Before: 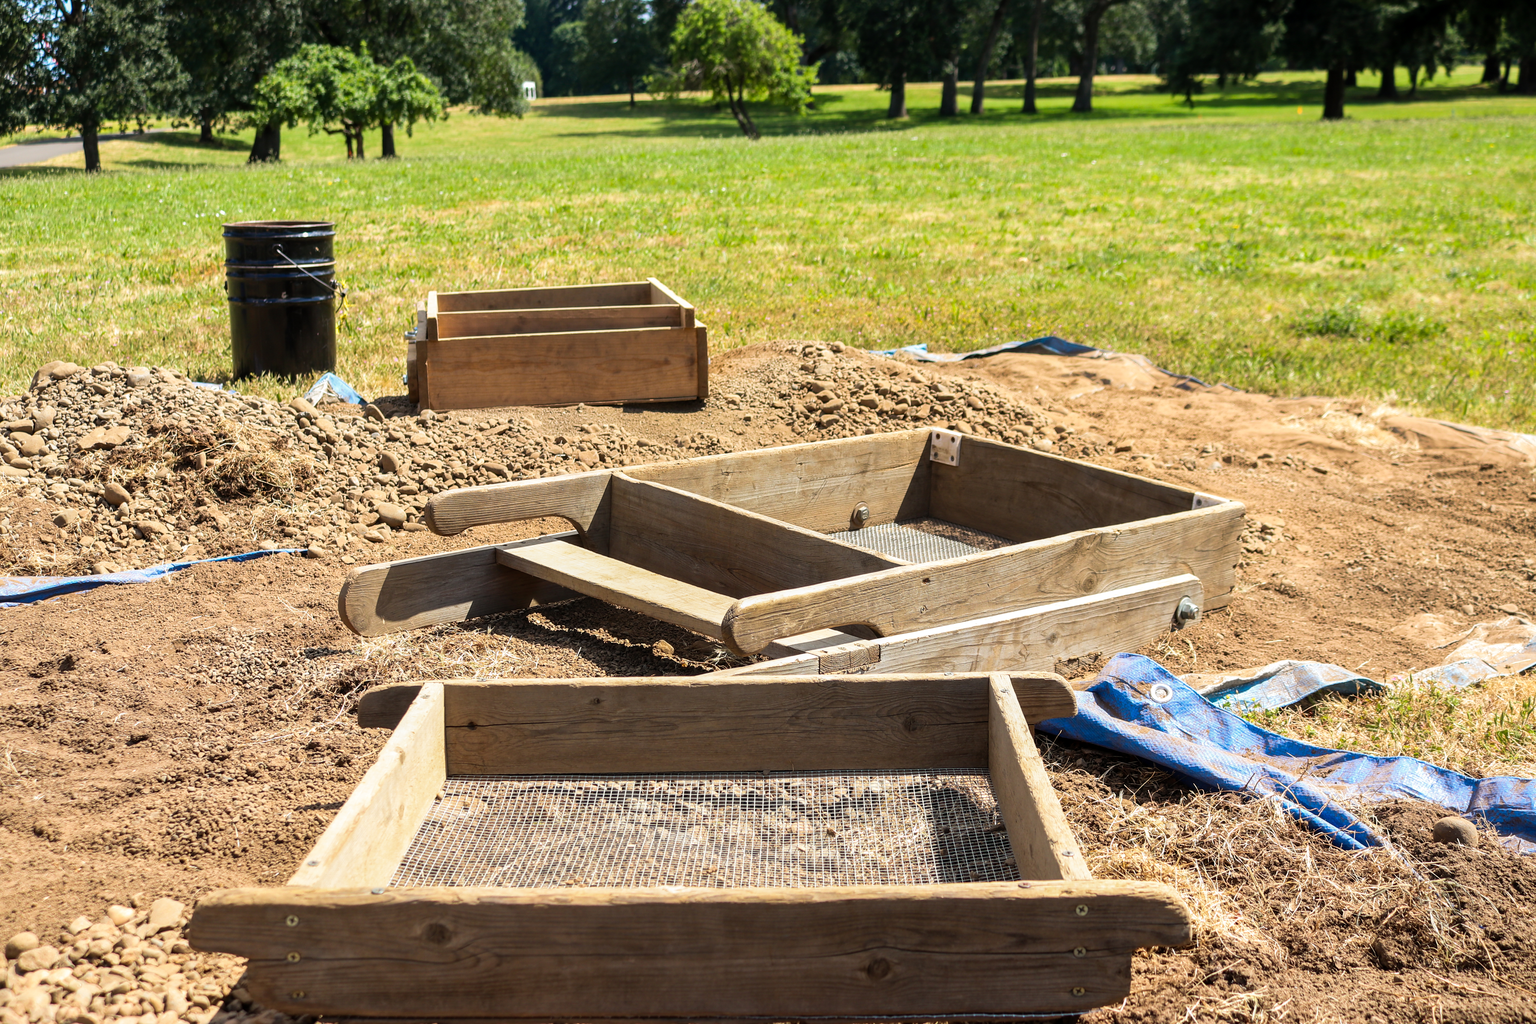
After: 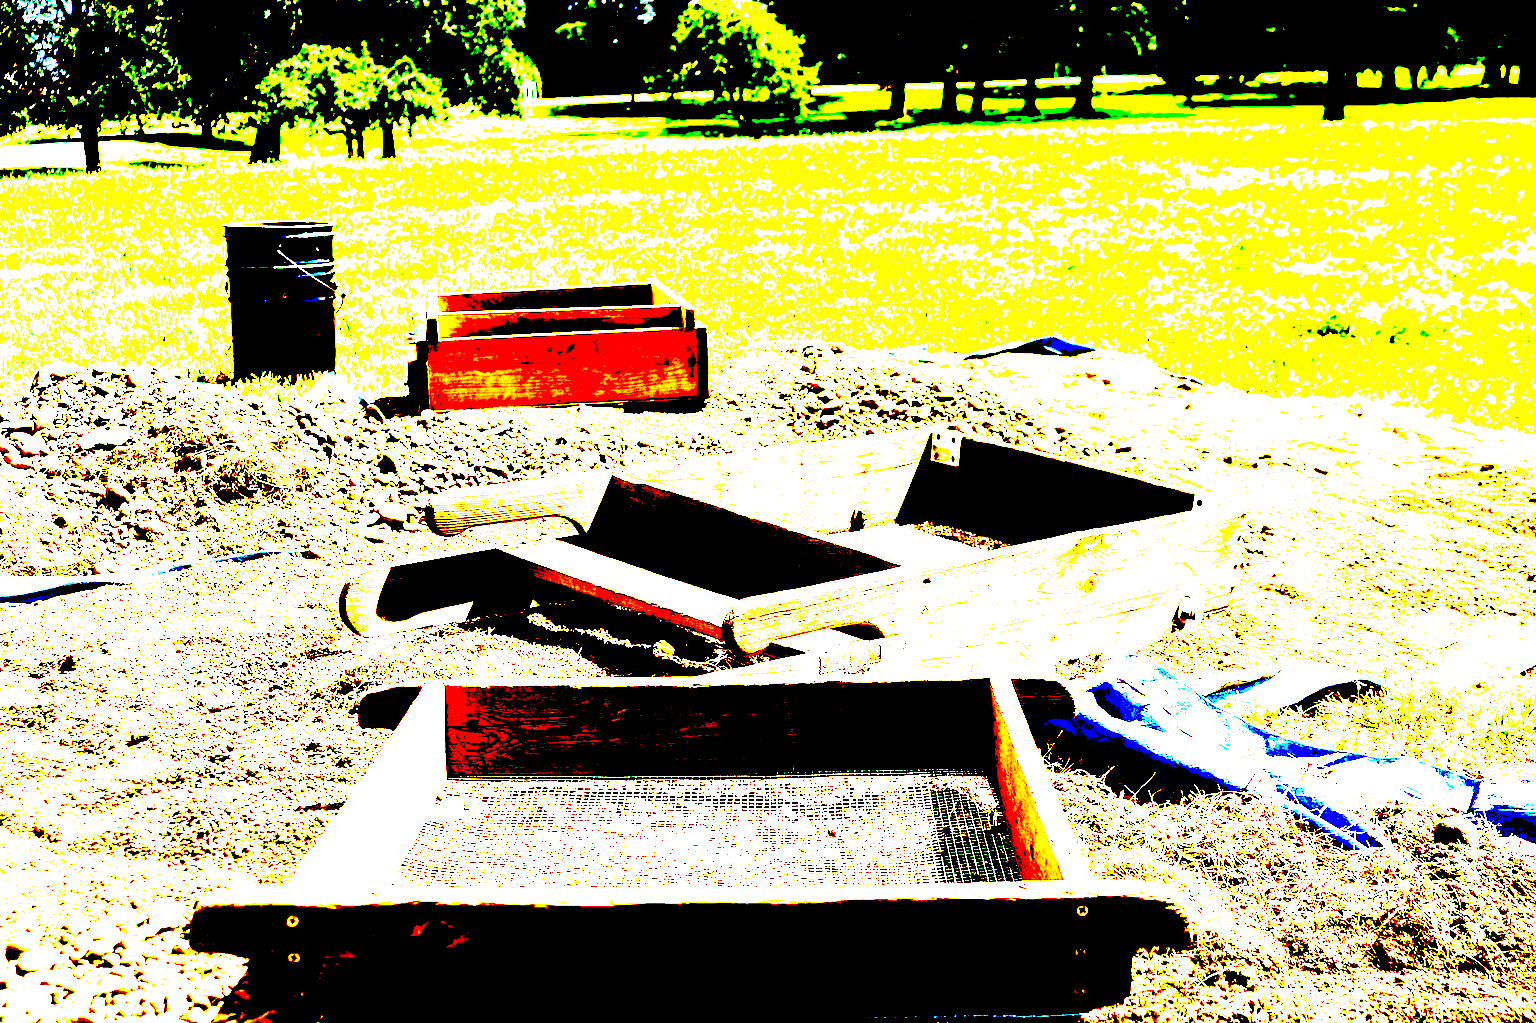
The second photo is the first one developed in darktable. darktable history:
exposure: black level correction 0.1, exposure 3 EV, compensate highlight preservation false
white balance: red 1, blue 1
